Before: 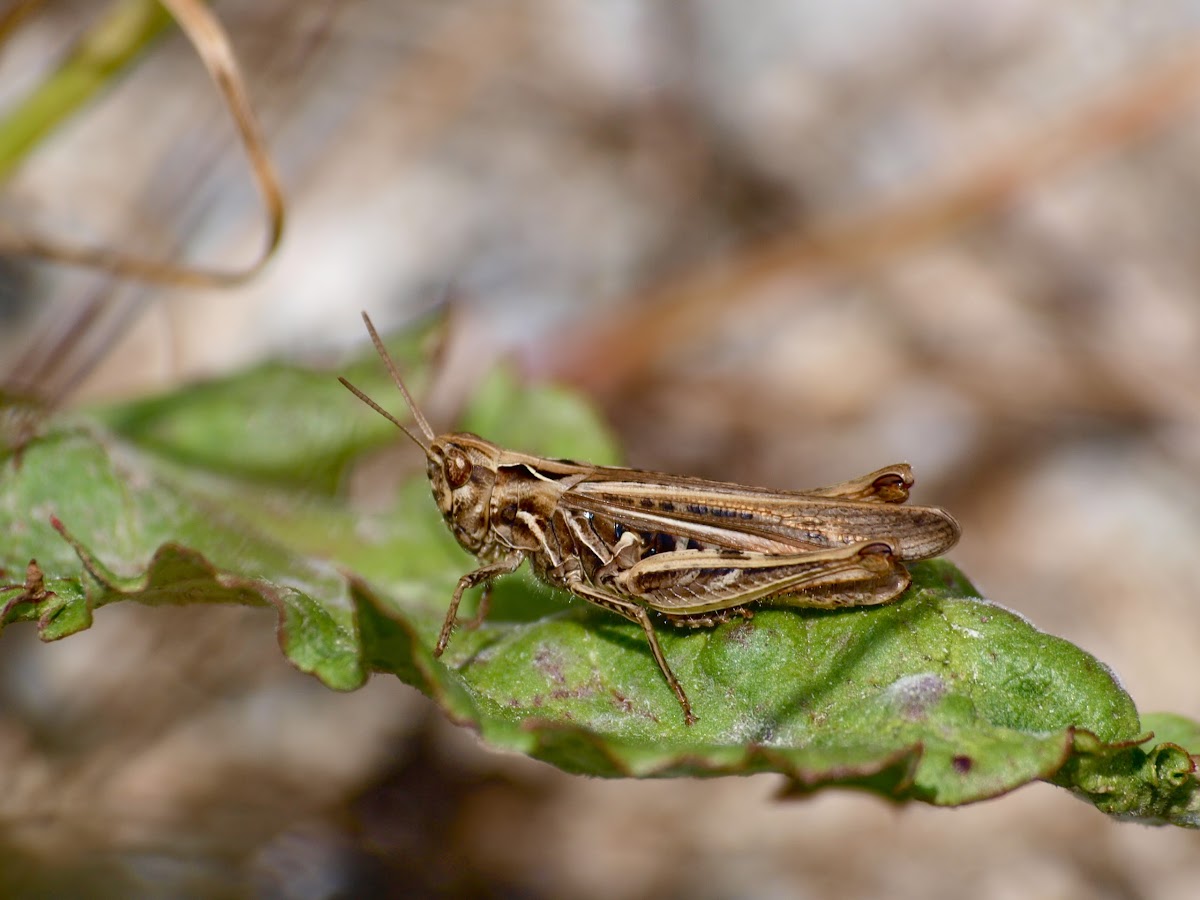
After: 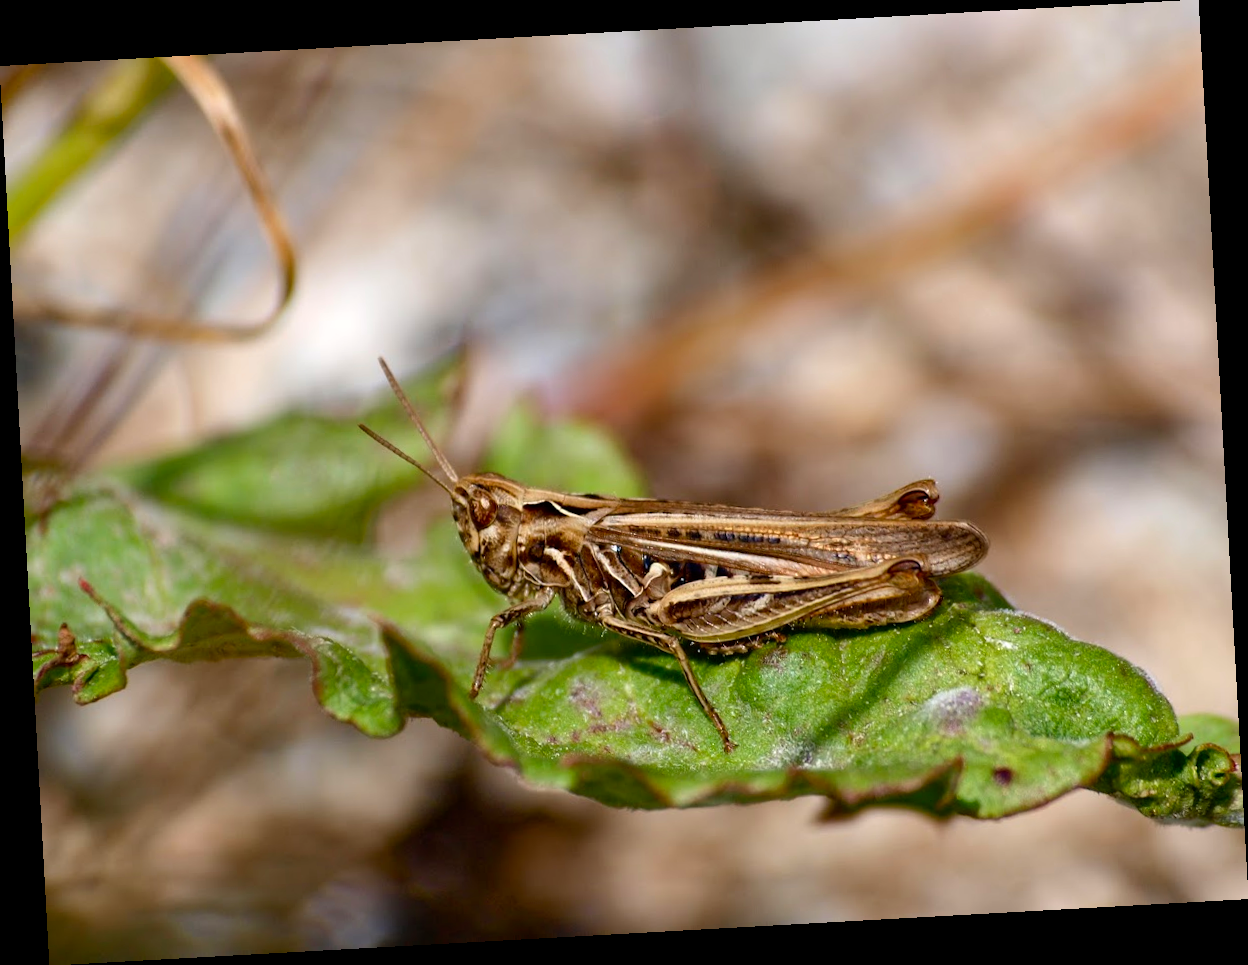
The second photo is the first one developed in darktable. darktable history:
rotate and perspective: rotation -3.18°, automatic cropping off
contrast brightness saturation: saturation 0.1
color balance: contrast 10%
